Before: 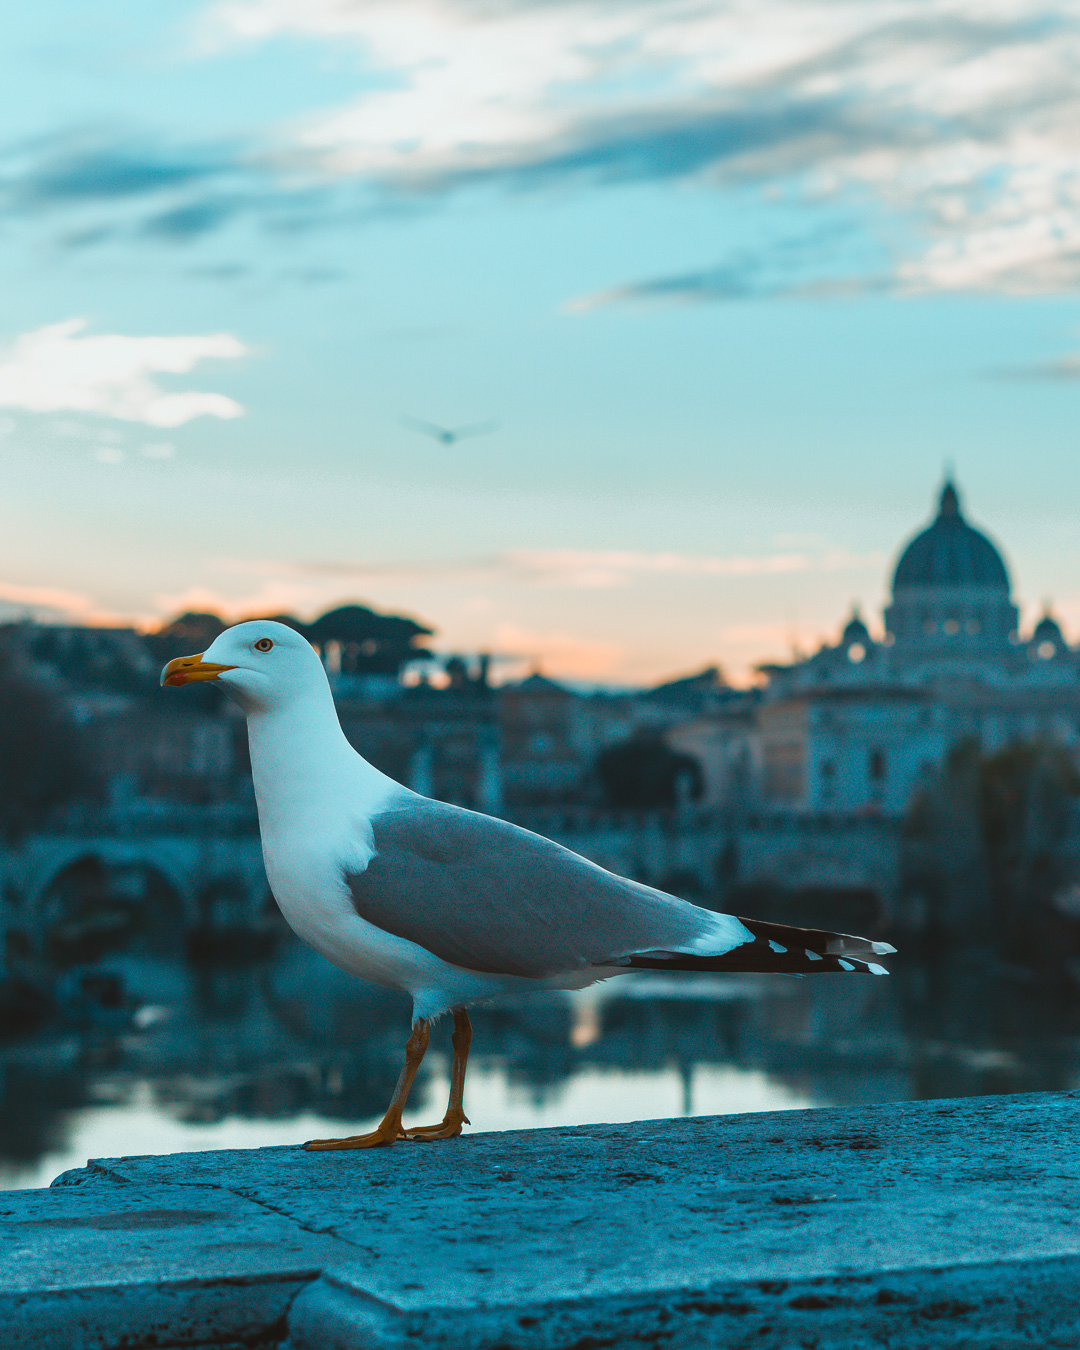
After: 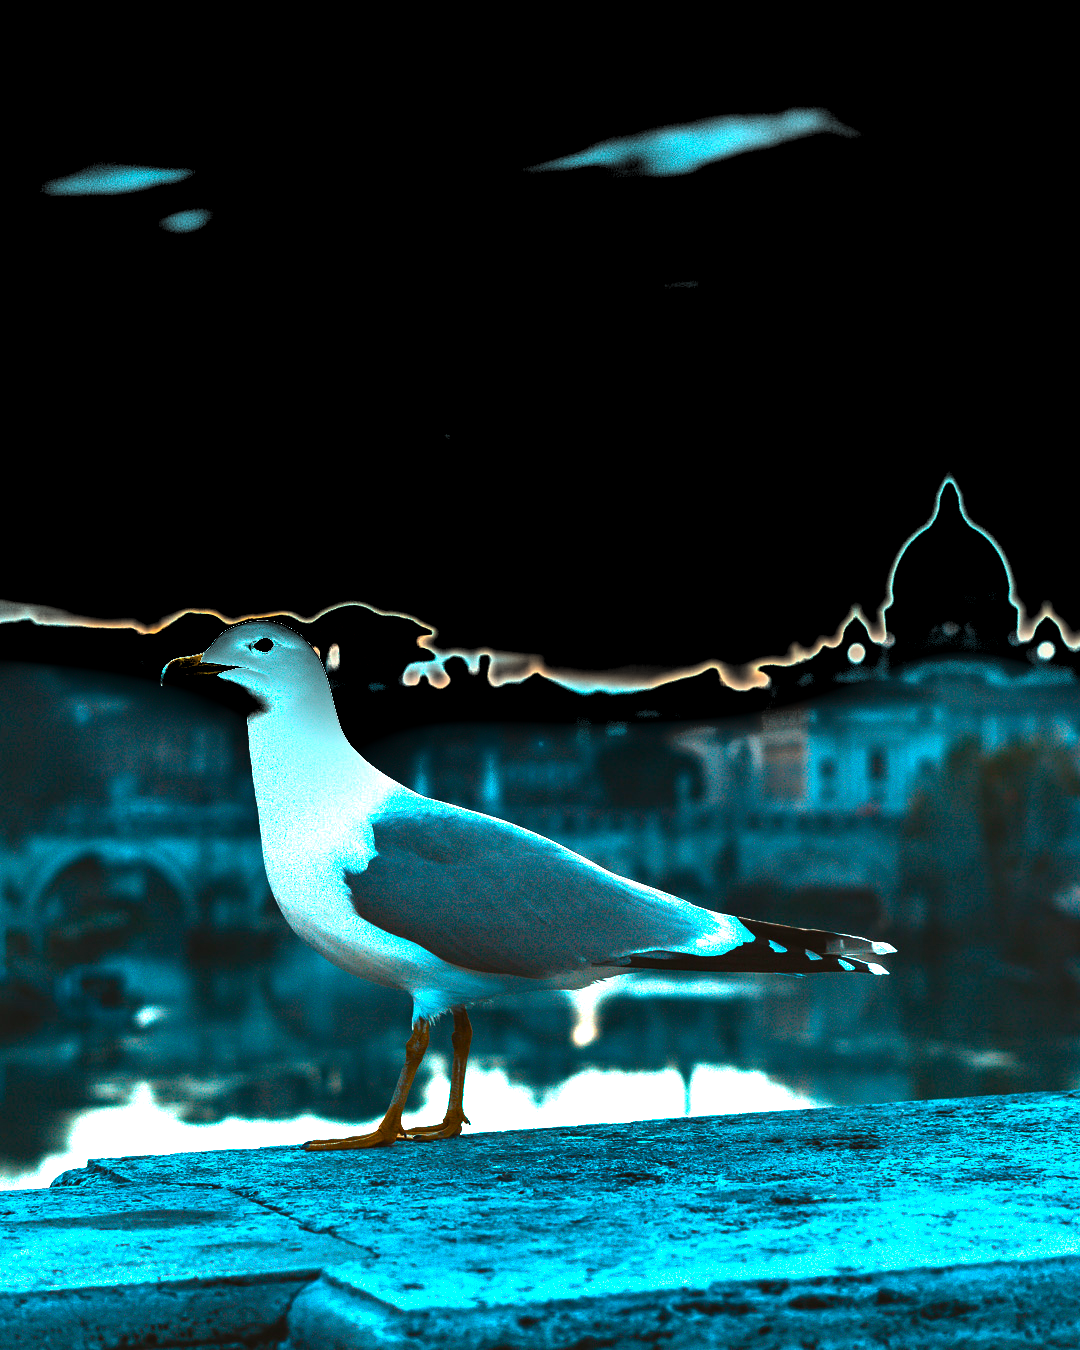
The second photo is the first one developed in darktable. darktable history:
color correction: highlights a* -6.36, highlights b* 0.708
shadows and highlights: white point adjustment 0.071, highlights color adjustment 0.632%, soften with gaussian
exposure: black level correction 0.001, exposure 0.499 EV, compensate highlight preservation false
color balance rgb: linear chroma grading › global chroma 10.361%, perceptual saturation grading › global saturation 20%, perceptual saturation grading › highlights -49.974%, perceptual saturation grading › shadows 24.387%, perceptual brilliance grading › highlights 74.762%, perceptual brilliance grading › shadows -30.171%
